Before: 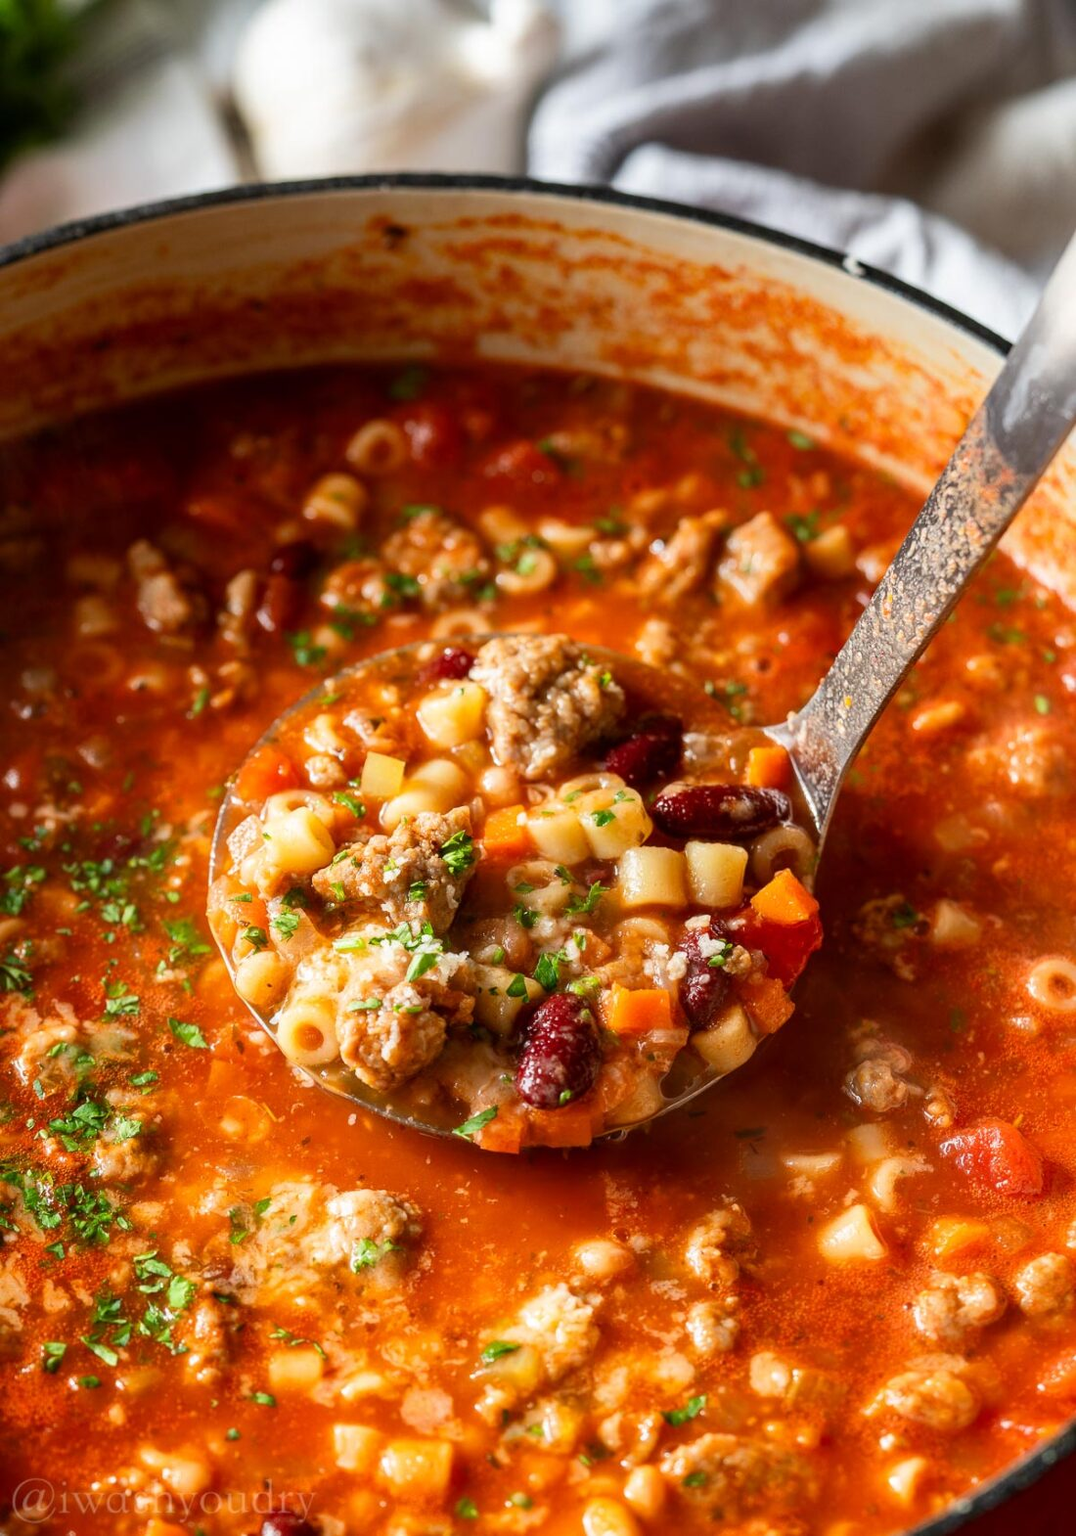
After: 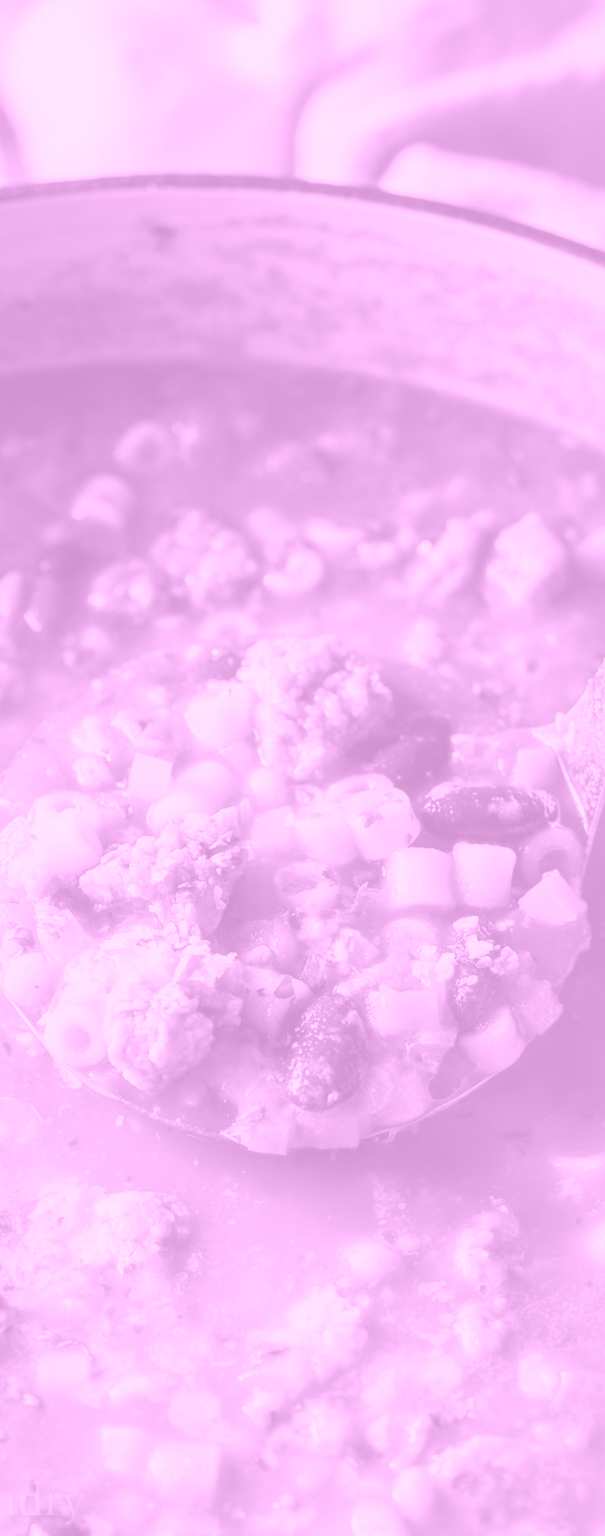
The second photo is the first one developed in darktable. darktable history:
crop: left 21.674%, right 22.086%
colorize: hue 331.2°, saturation 75%, source mix 30.28%, lightness 70.52%, version 1
